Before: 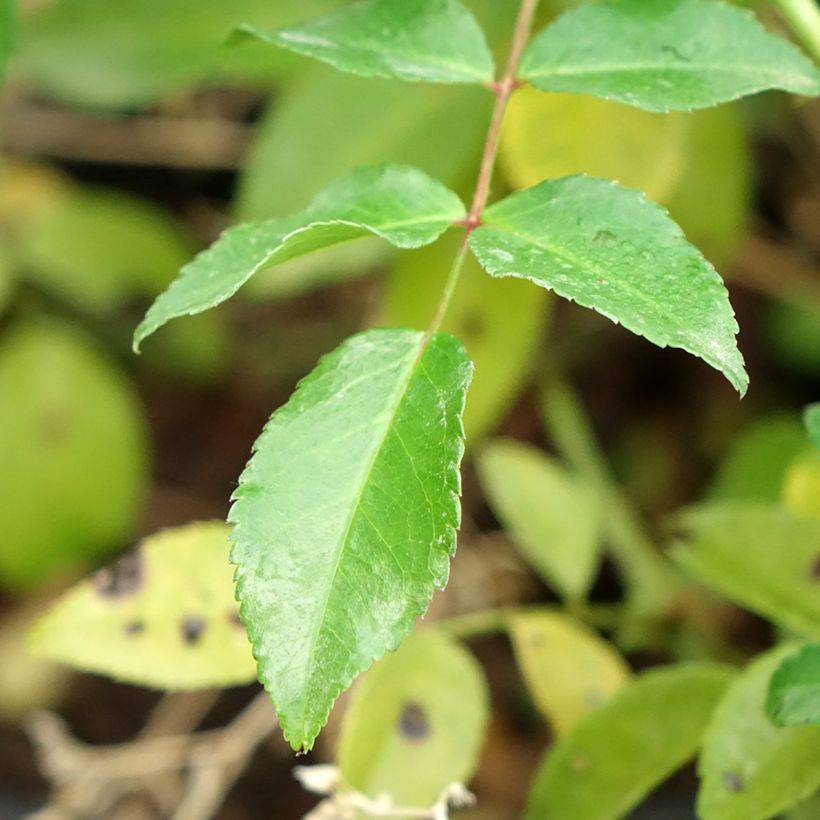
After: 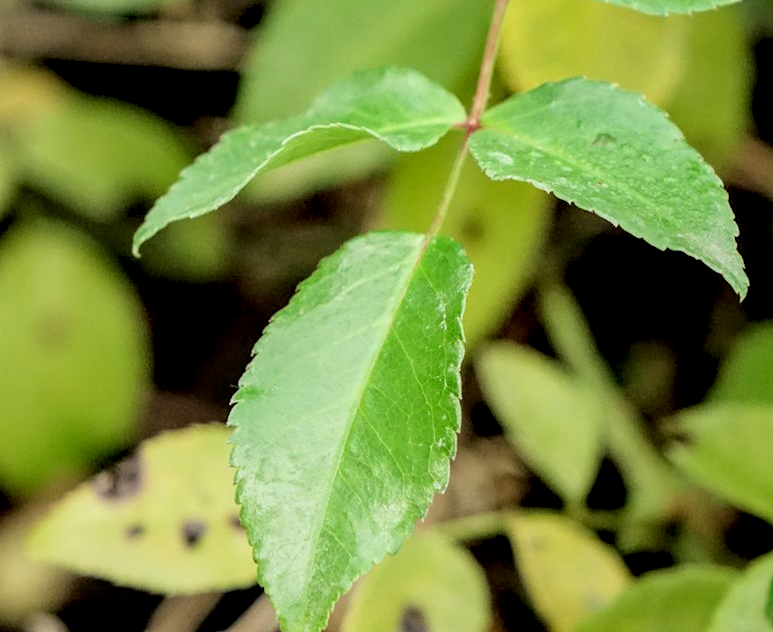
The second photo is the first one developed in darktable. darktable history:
local contrast: detail 150%
crop and rotate: angle 0.045°, top 11.818%, right 5.636%, bottom 10.964%
filmic rgb: black relative exposure -4.4 EV, white relative exposure 5.03 EV, hardness 2.18, latitude 40.96%, contrast 1.148, highlights saturation mix 10.34%, shadows ↔ highlights balance 1.02%, color science v6 (2022)
